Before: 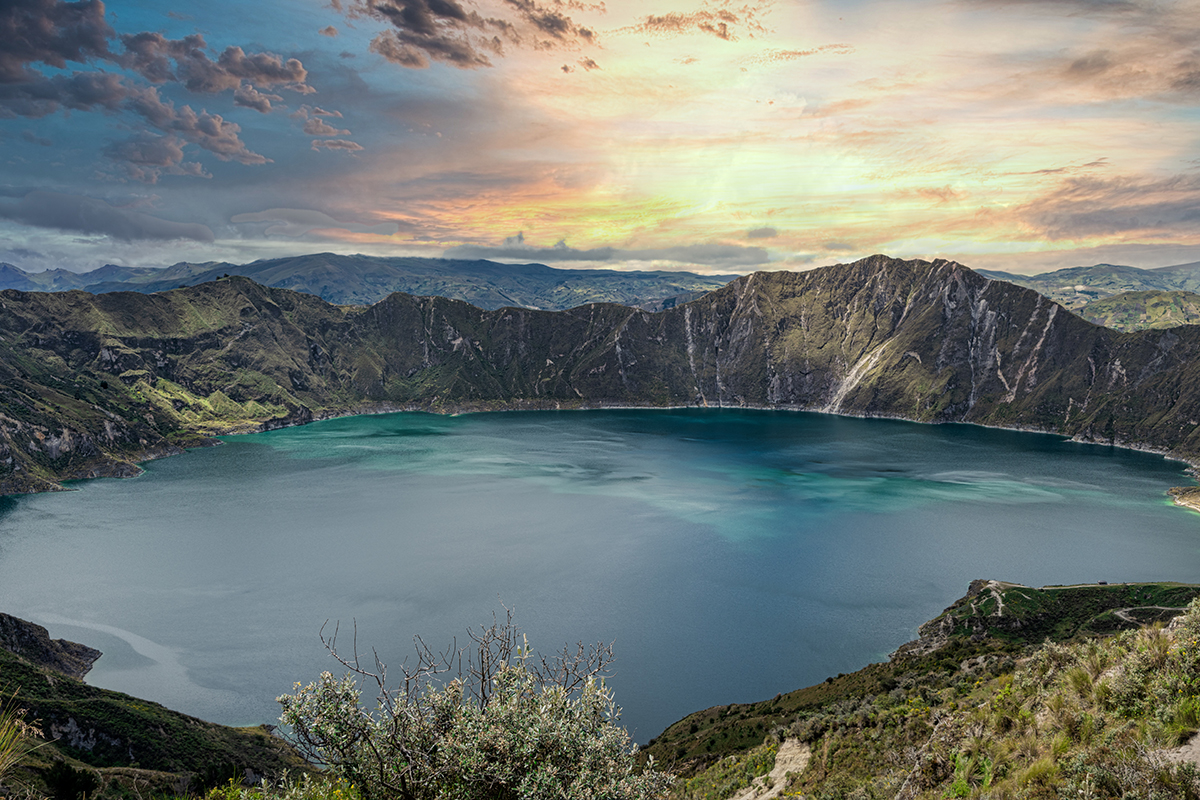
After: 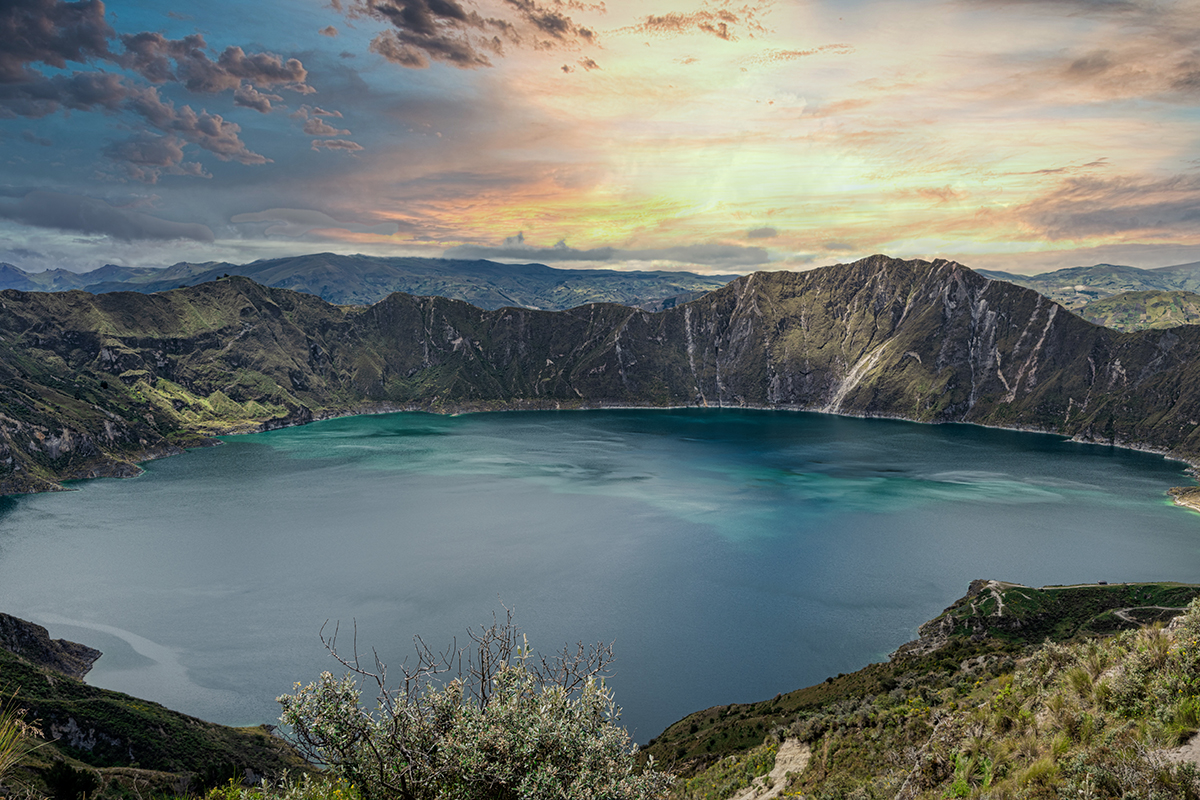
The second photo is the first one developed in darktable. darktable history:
tone equalizer: edges refinement/feathering 500, mask exposure compensation -1.57 EV, preserve details no
exposure: exposure -0.115 EV, compensate highlight preservation false
